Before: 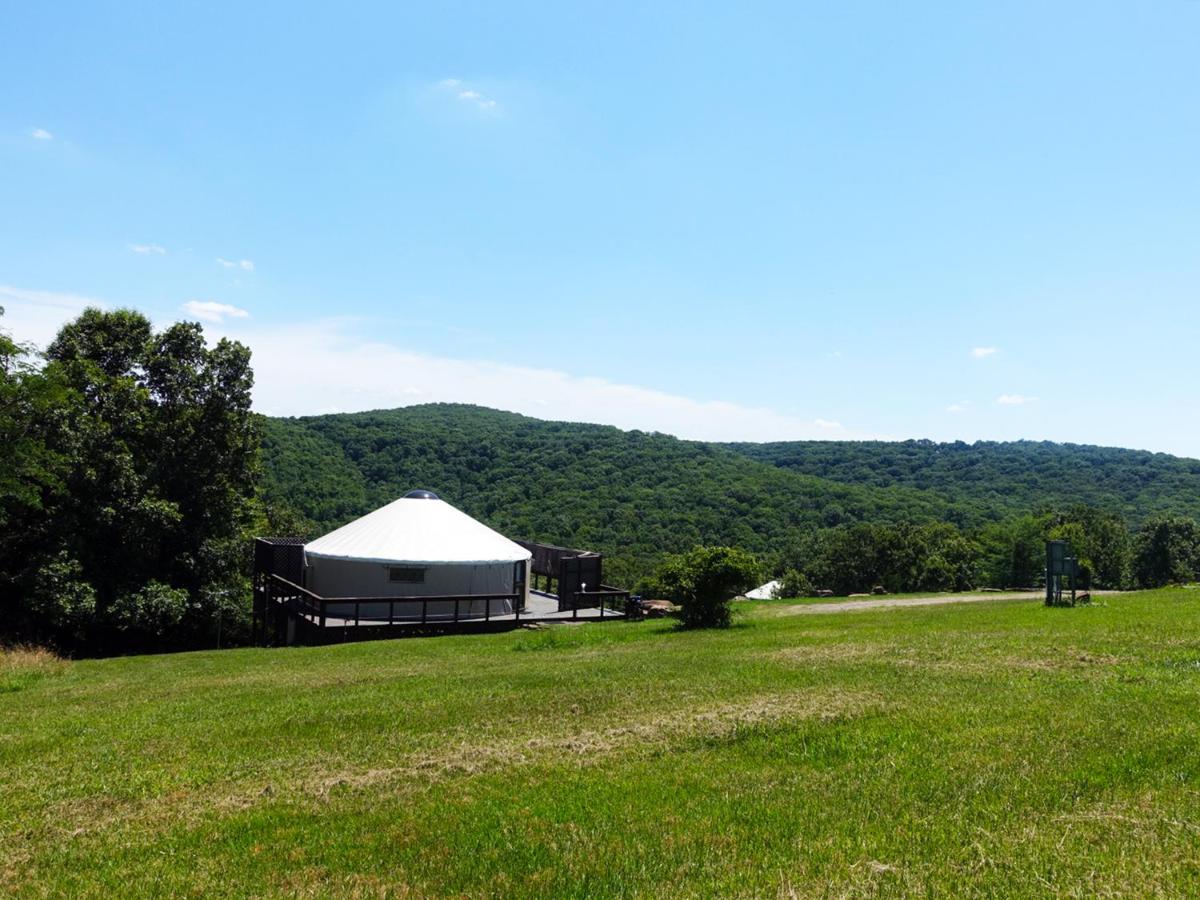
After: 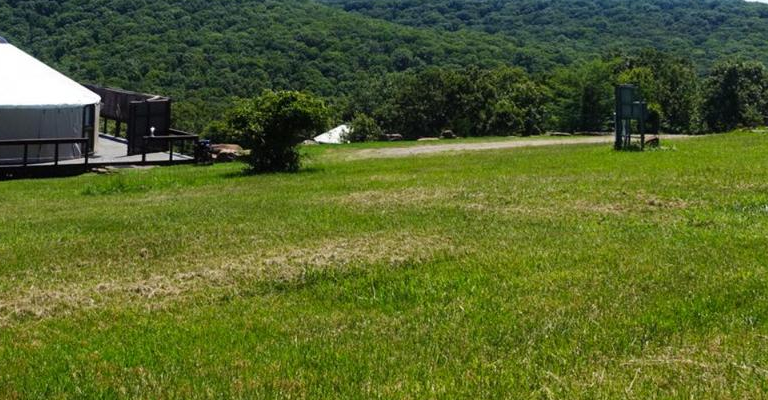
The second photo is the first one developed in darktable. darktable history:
tone equalizer: on, module defaults
crop and rotate: left 35.993%, top 50.669%, bottom 4.852%
